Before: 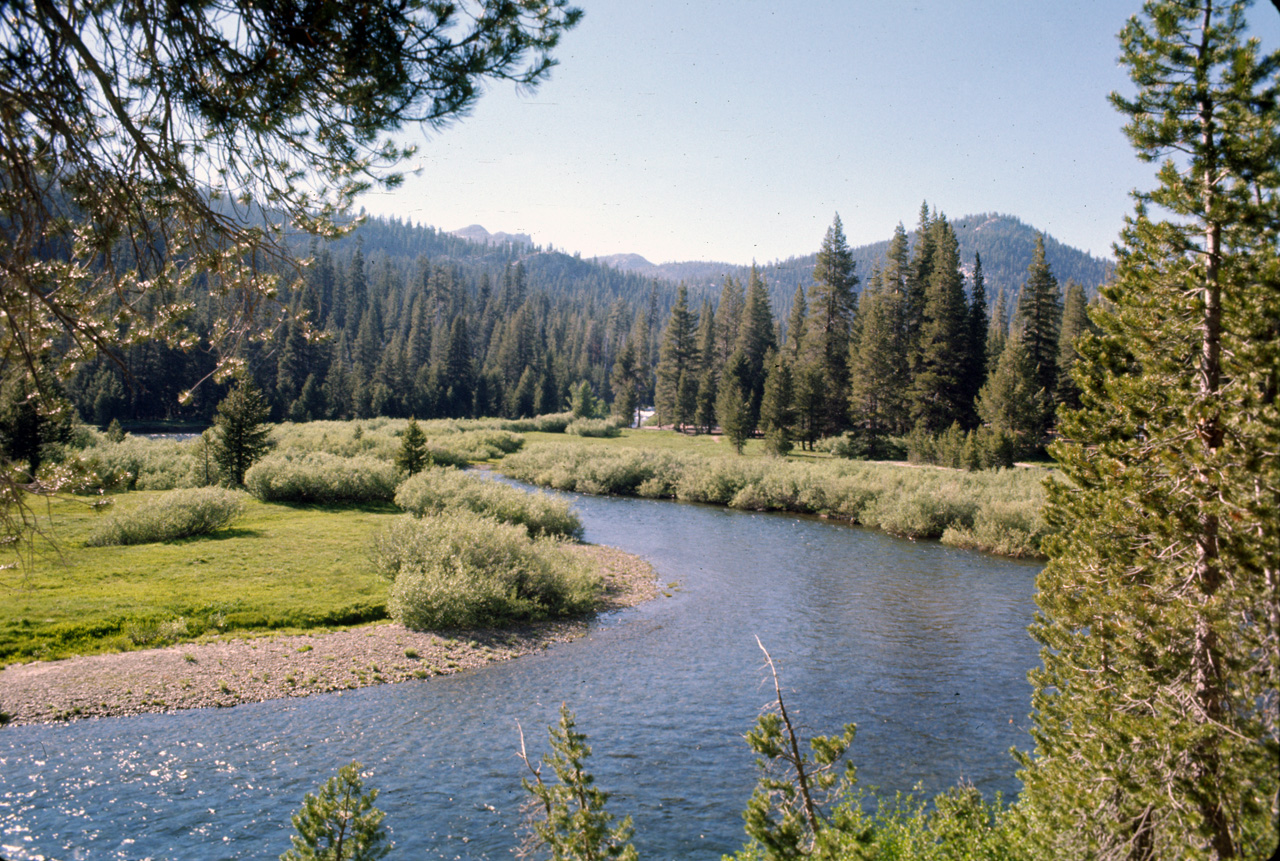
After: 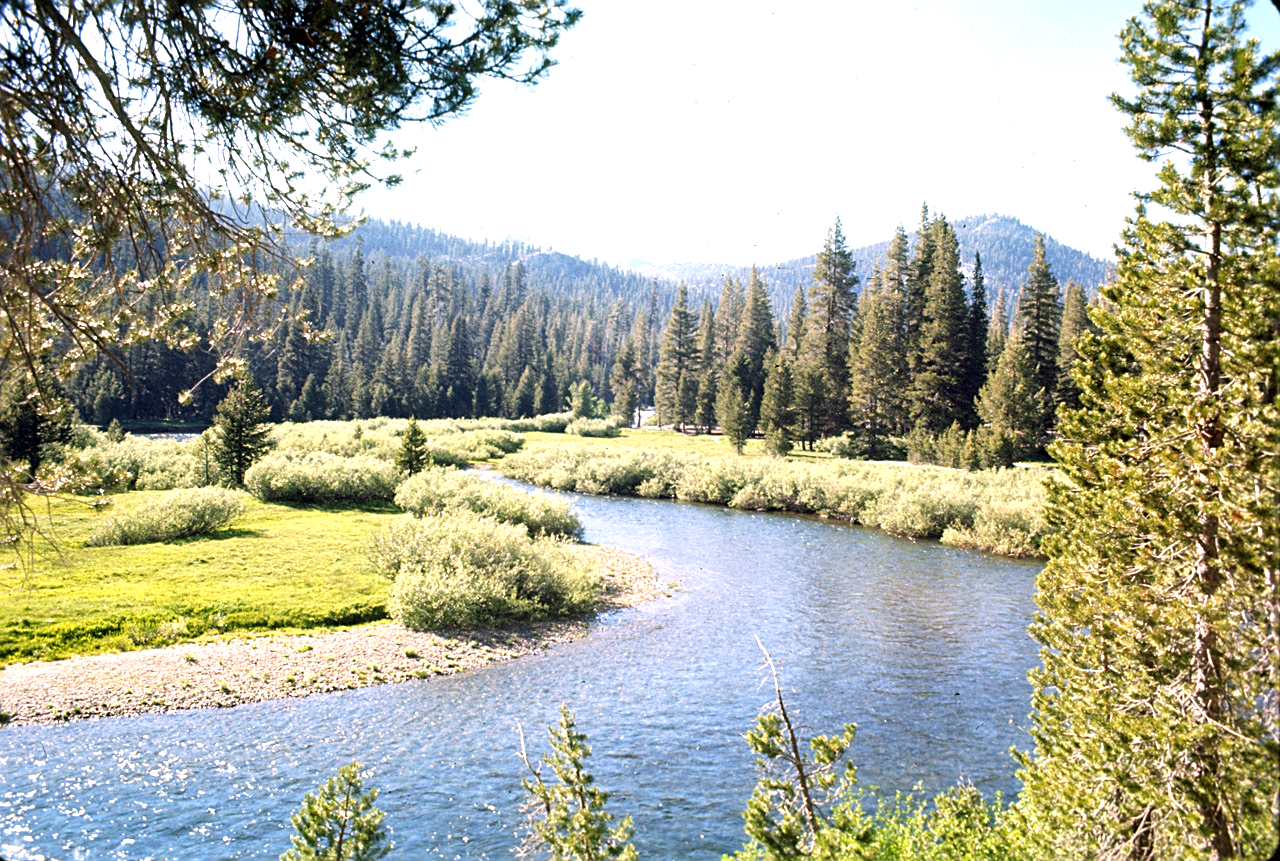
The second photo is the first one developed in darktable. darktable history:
sharpen: on, module defaults
exposure: black level correction 0, exposure 1.2 EV, compensate exposure bias true, compensate highlight preservation false
